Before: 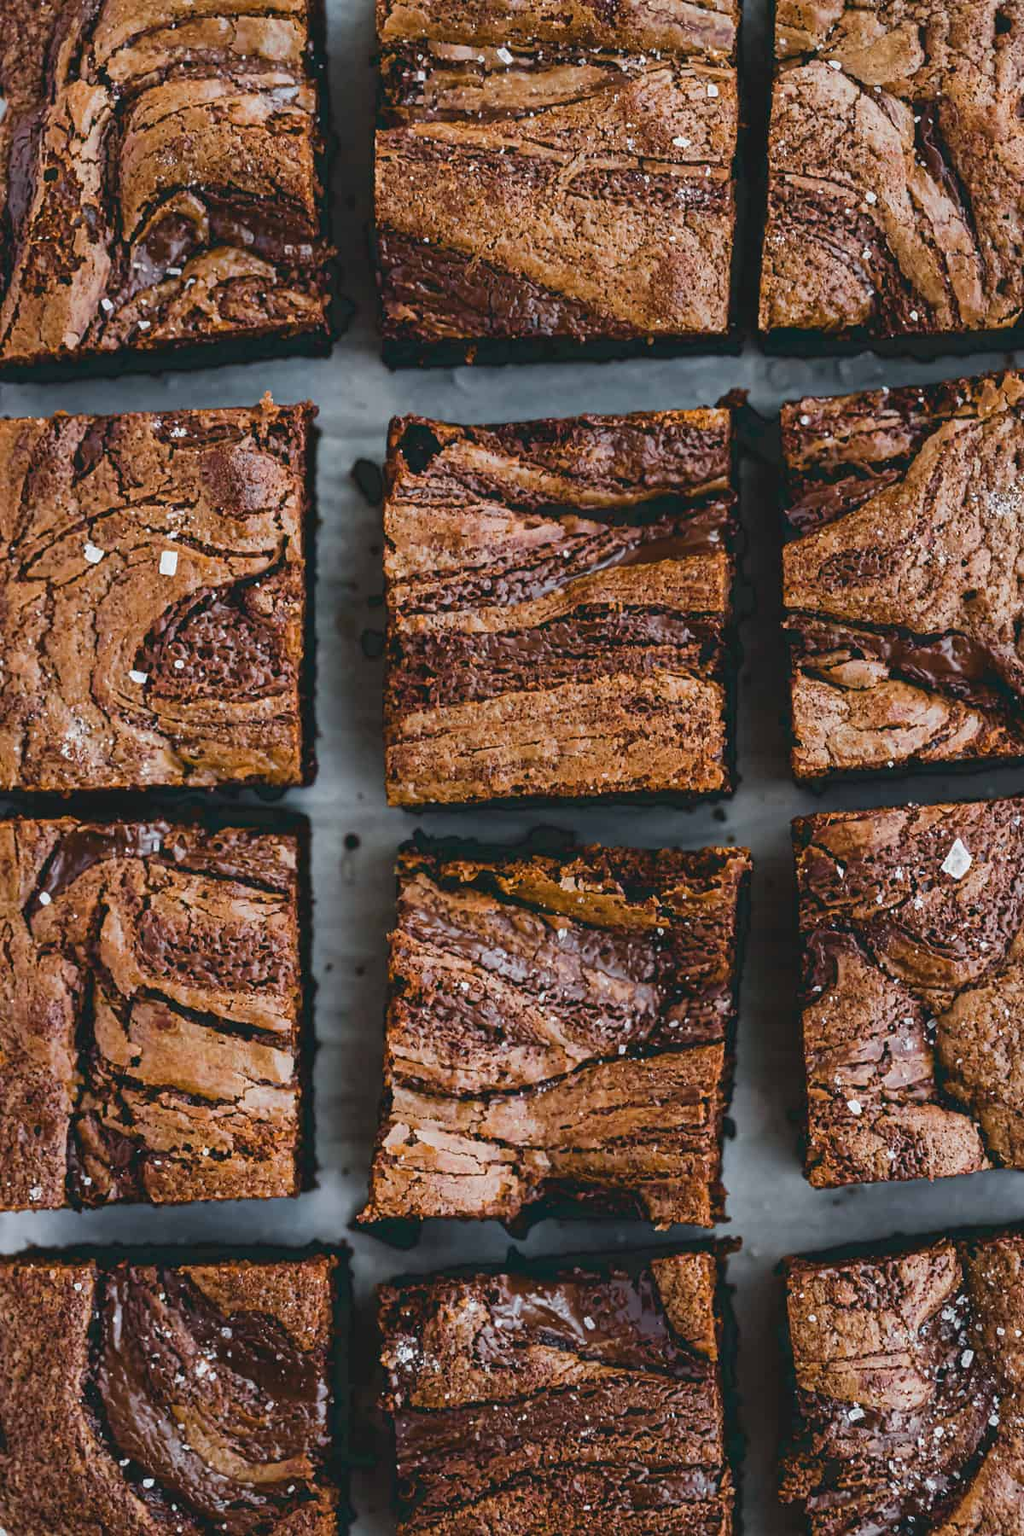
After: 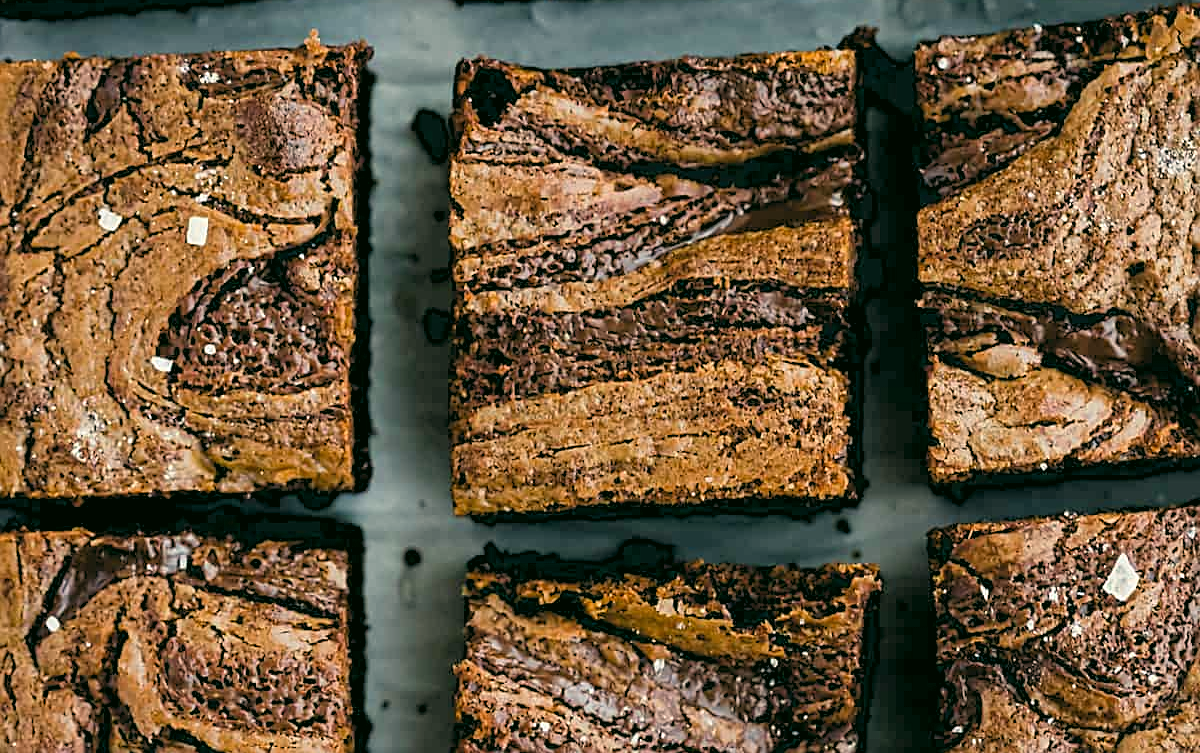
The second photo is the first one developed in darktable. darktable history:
crop and rotate: top 23.84%, bottom 34.294%
sharpen: on, module defaults
color correction: highlights a* -0.482, highlights b* 9.48, shadows a* -9.48, shadows b* 0.803
rgb levels: levels [[0.013, 0.434, 0.89], [0, 0.5, 1], [0, 0.5, 1]]
